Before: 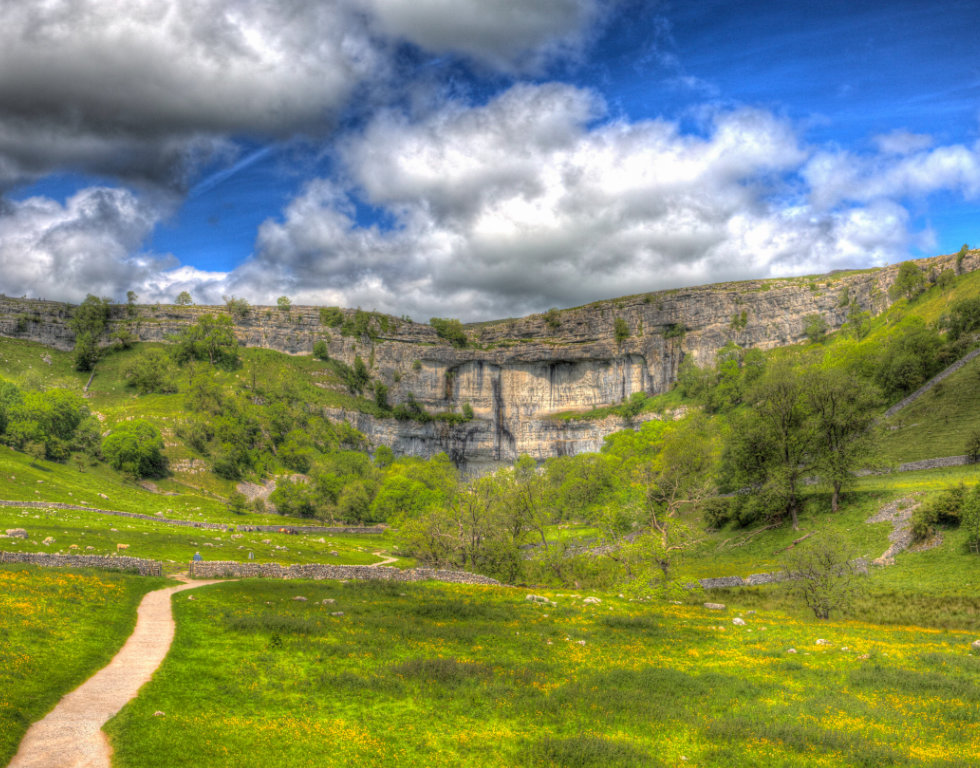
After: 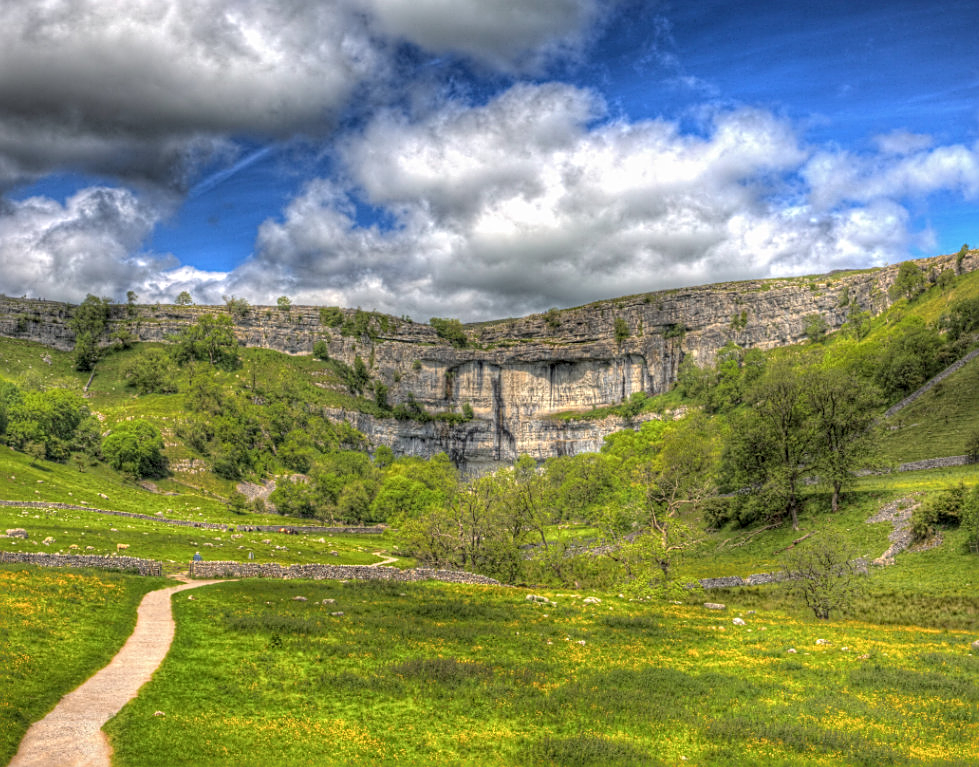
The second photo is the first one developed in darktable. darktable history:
sharpen: radius 2.543, amount 0.636
contrast brightness saturation: saturation -0.05
